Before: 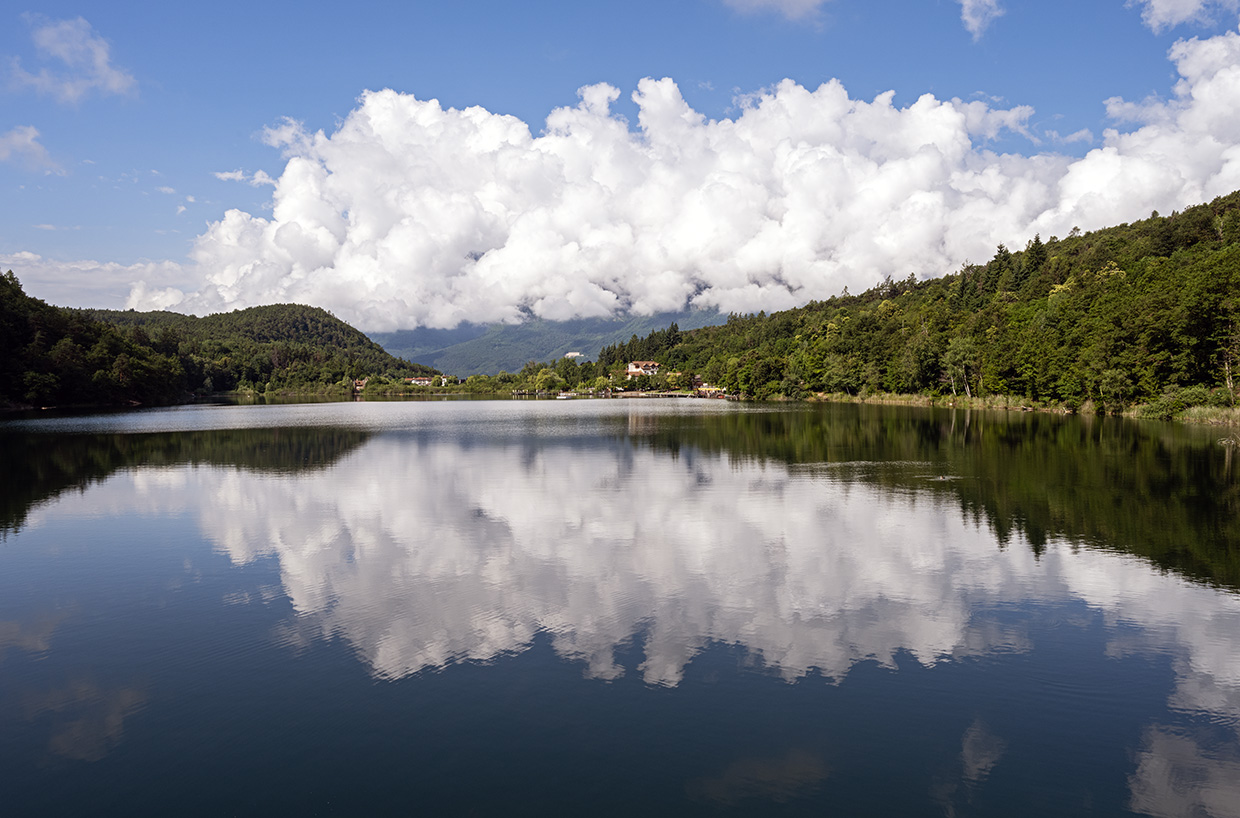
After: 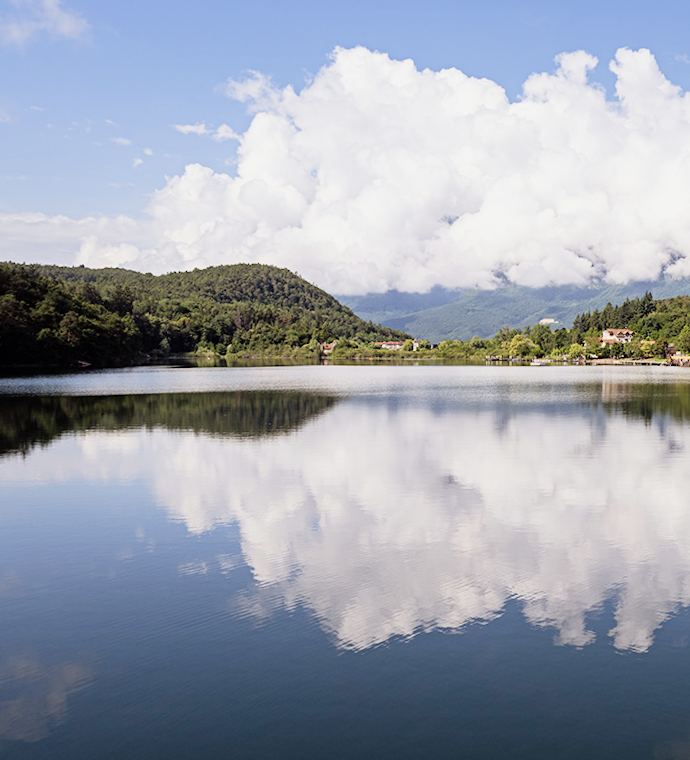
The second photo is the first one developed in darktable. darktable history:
filmic rgb: black relative exposure -7.65 EV, white relative exposure 4.56 EV, hardness 3.61
crop: left 5.114%, right 38.589%
rotate and perspective: rotation 0.679°, lens shift (horizontal) 0.136, crop left 0.009, crop right 0.991, crop top 0.078, crop bottom 0.95
exposure: black level correction 0, exposure 1.1 EV, compensate exposure bias true, compensate highlight preservation false
